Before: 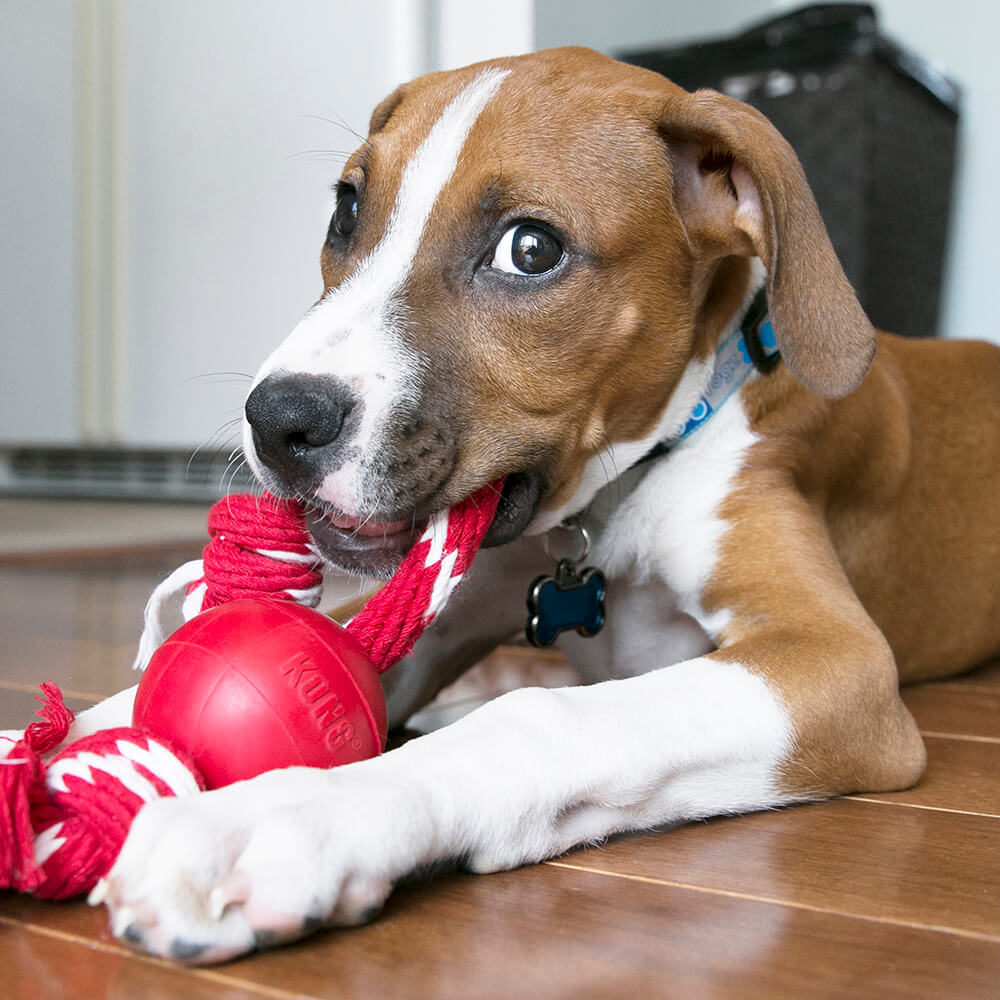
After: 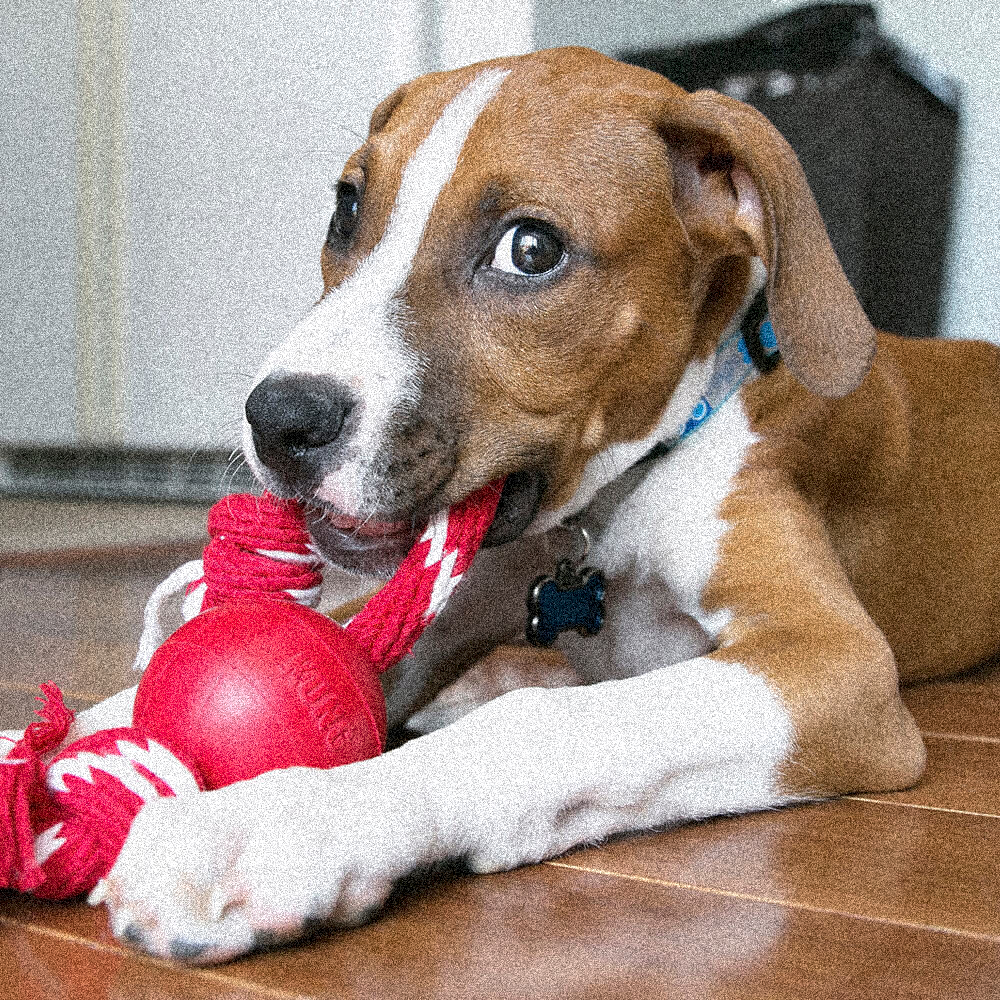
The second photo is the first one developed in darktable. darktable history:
grain: coarseness 3.75 ISO, strength 100%, mid-tones bias 0%
